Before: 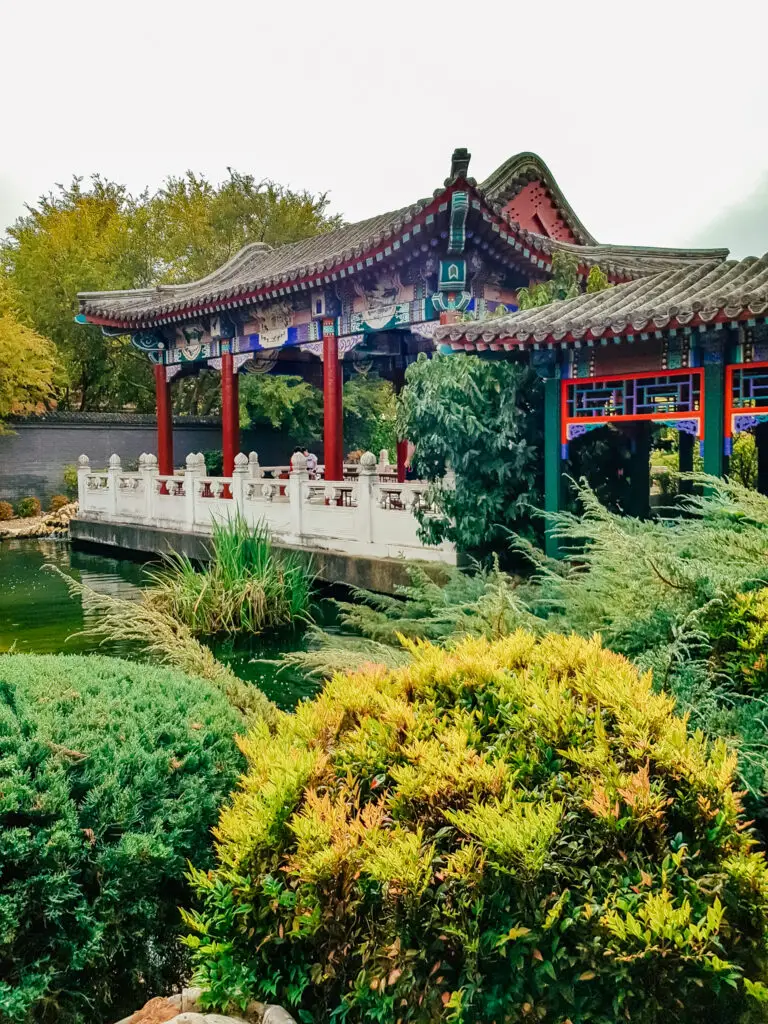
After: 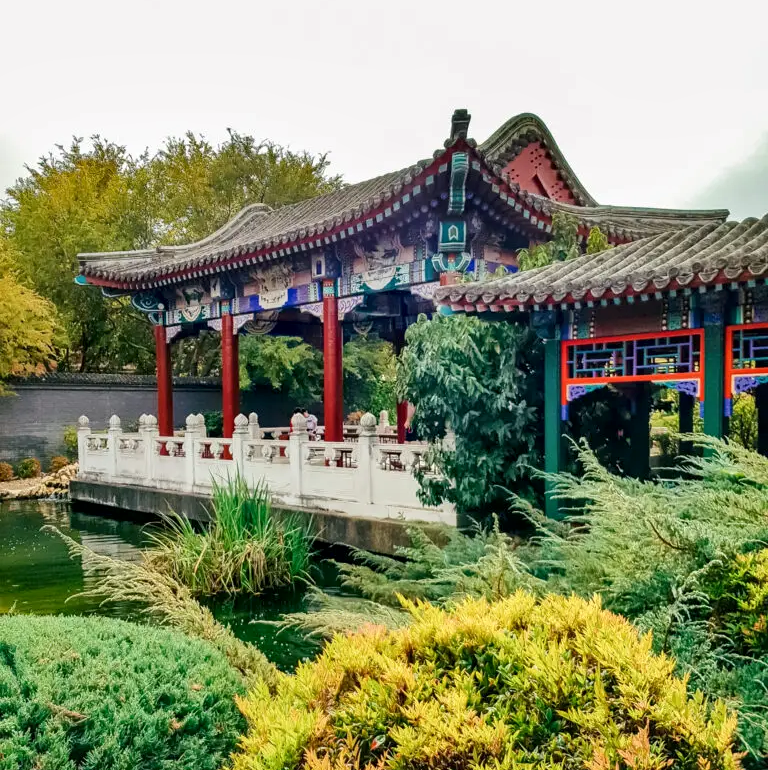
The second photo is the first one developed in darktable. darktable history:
crop: top 3.862%, bottom 20.846%
local contrast: mode bilateral grid, contrast 20, coarseness 51, detail 139%, midtone range 0.2
